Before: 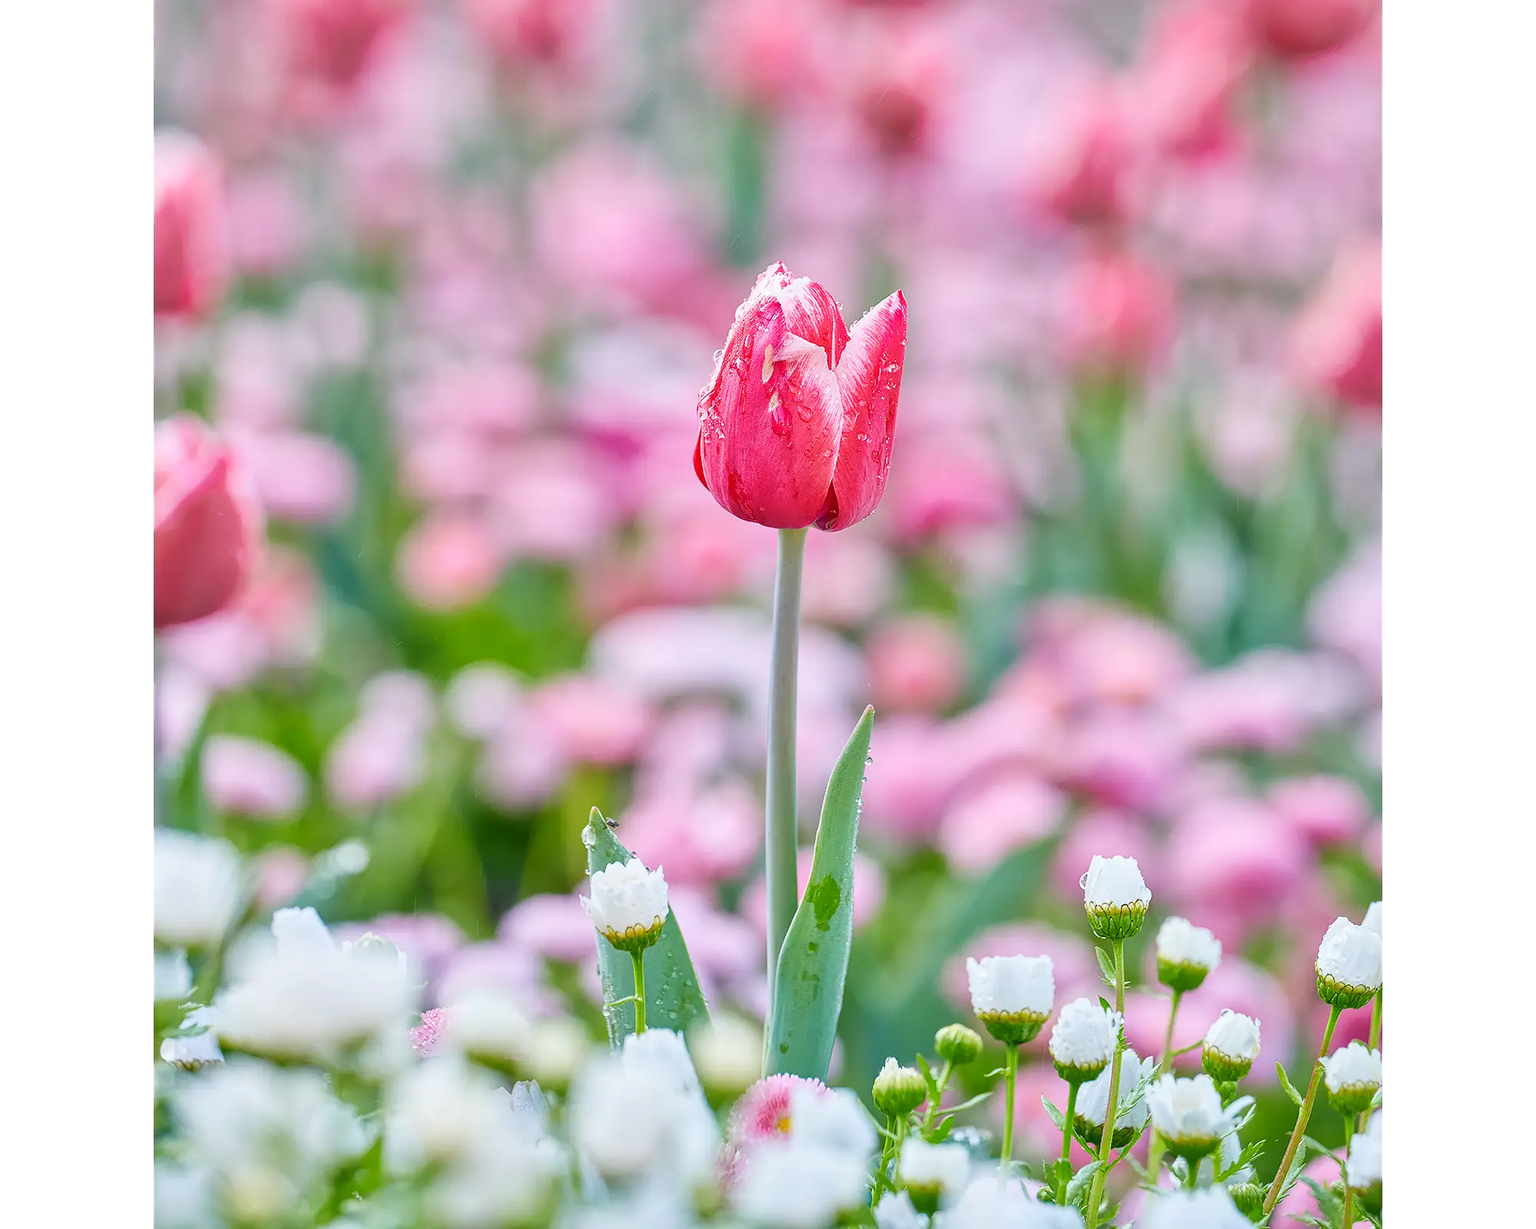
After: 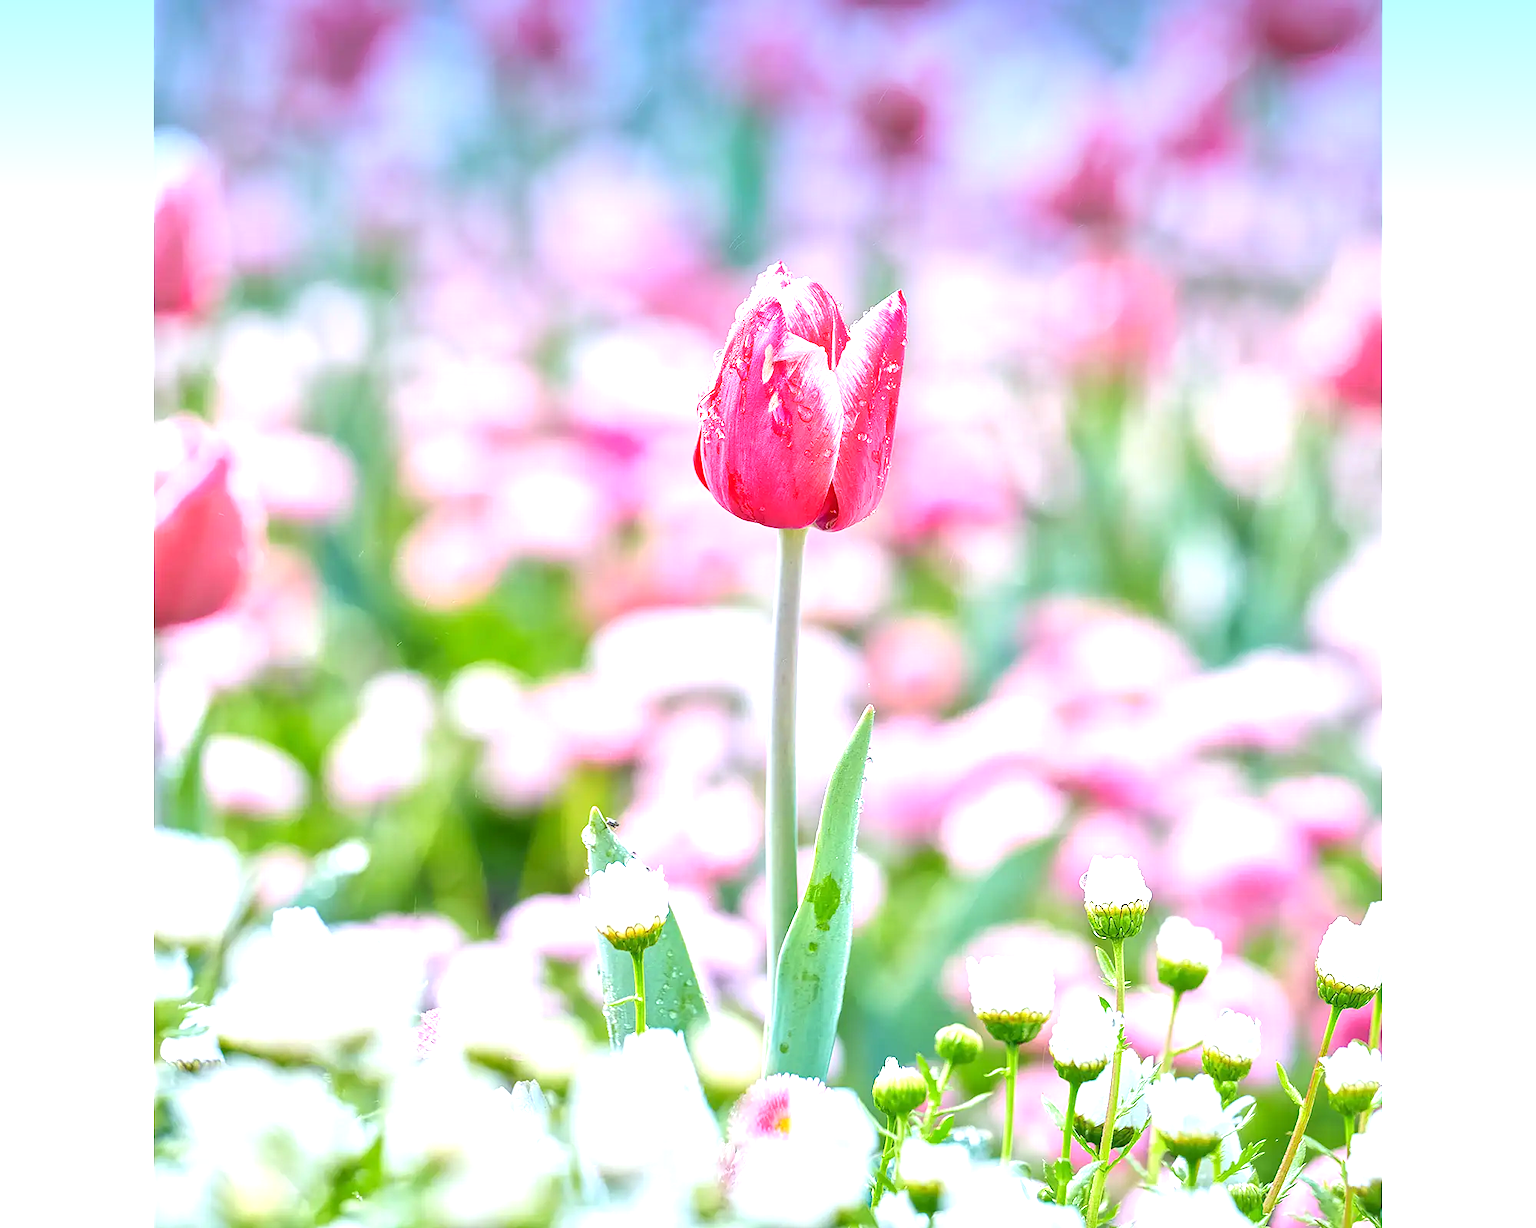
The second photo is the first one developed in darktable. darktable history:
exposure: exposure 1 EV, compensate highlight preservation false
haze removal: compatibility mode true, adaptive false
graduated density: density 2.02 EV, hardness 44%, rotation 0.374°, offset 8.21, hue 208.8°, saturation 97%
